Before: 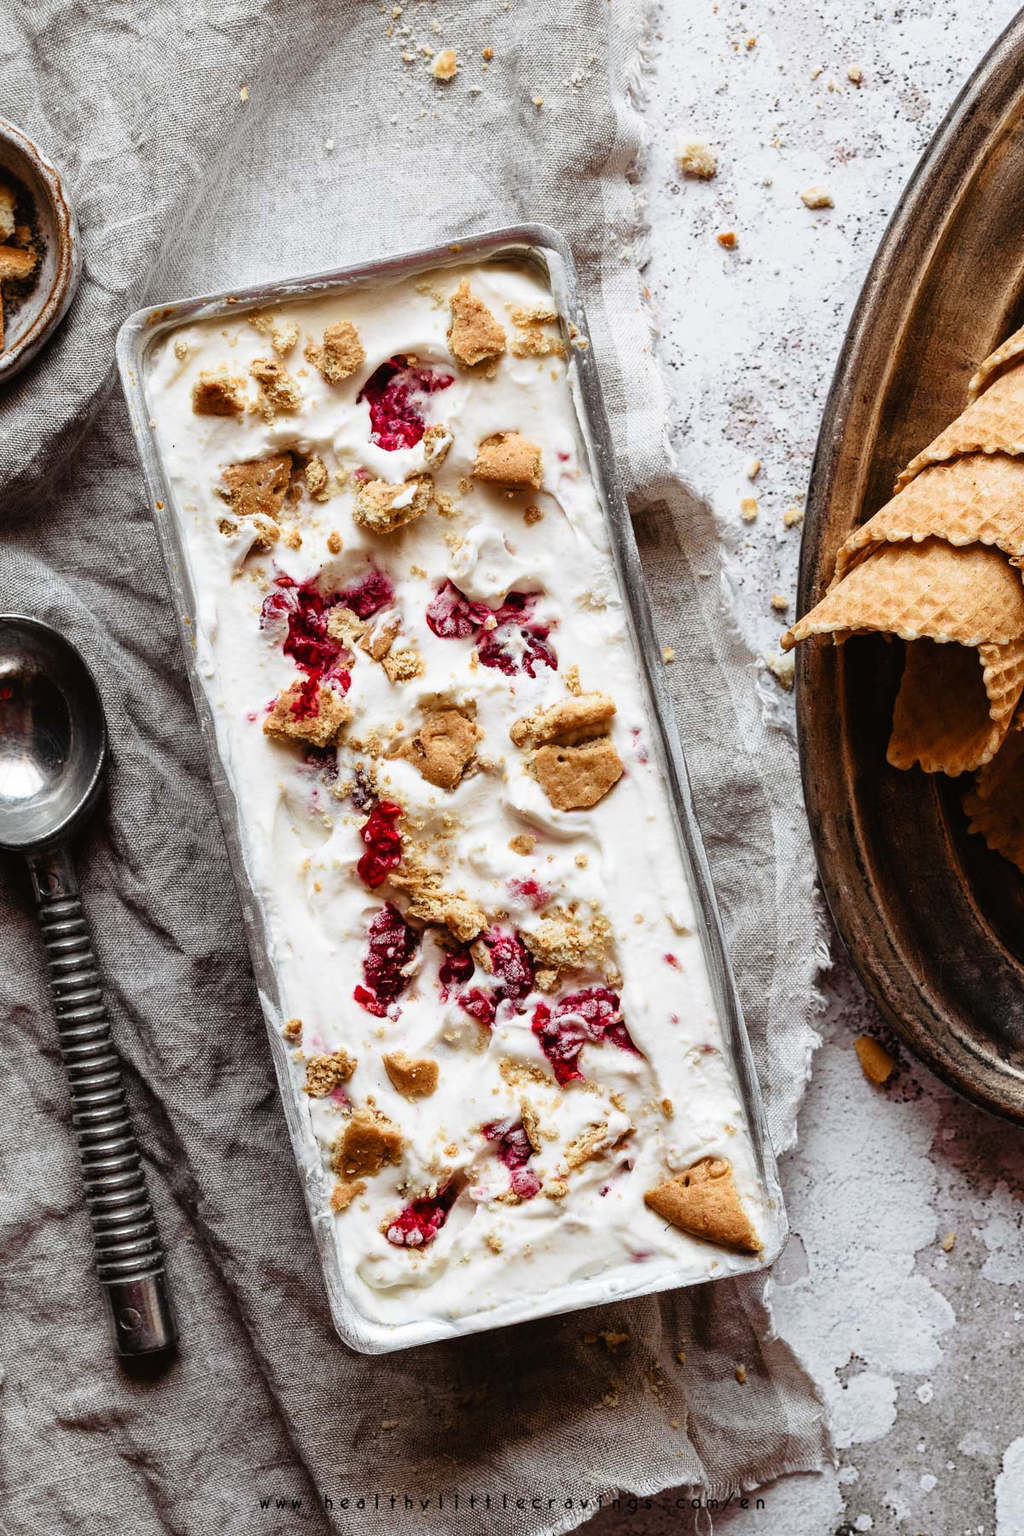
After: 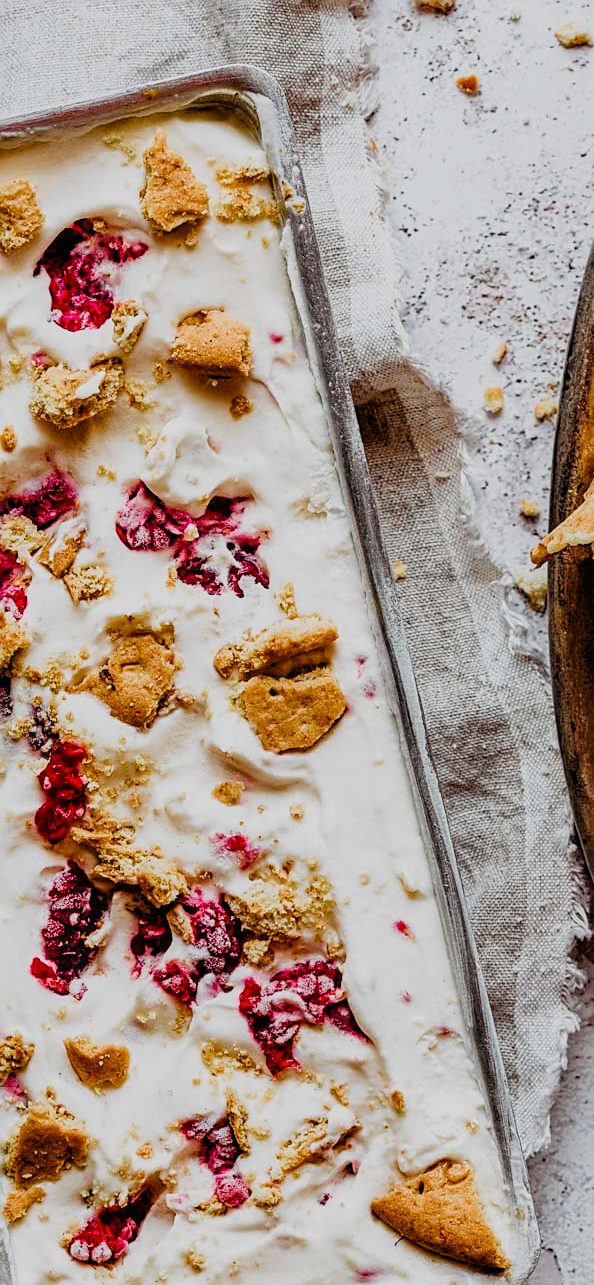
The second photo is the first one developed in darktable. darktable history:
sharpen: on, module defaults
local contrast: on, module defaults
crop: left 32.075%, top 10.976%, right 18.355%, bottom 17.596%
filmic rgb: middle gray luminance 18.42%, black relative exposure -11.25 EV, white relative exposure 3.75 EV, threshold 6 EV, target black luminance 0%, hardness 5.87, latitude 57.4%, contrast 0.963, shadows ↔ highlights balance 49.98%, add noise in highlights 0, preserve chrominance luminance Y, color science v3 (2019), use custom middle-gray values true, iterations of high-quality reconstruction 0, contrast in highlights soft, enable highlight reconstruction true
color balance rgb: linear chroma grading › global chroma 15%, perceptual saturation grading › global saturation 30%
